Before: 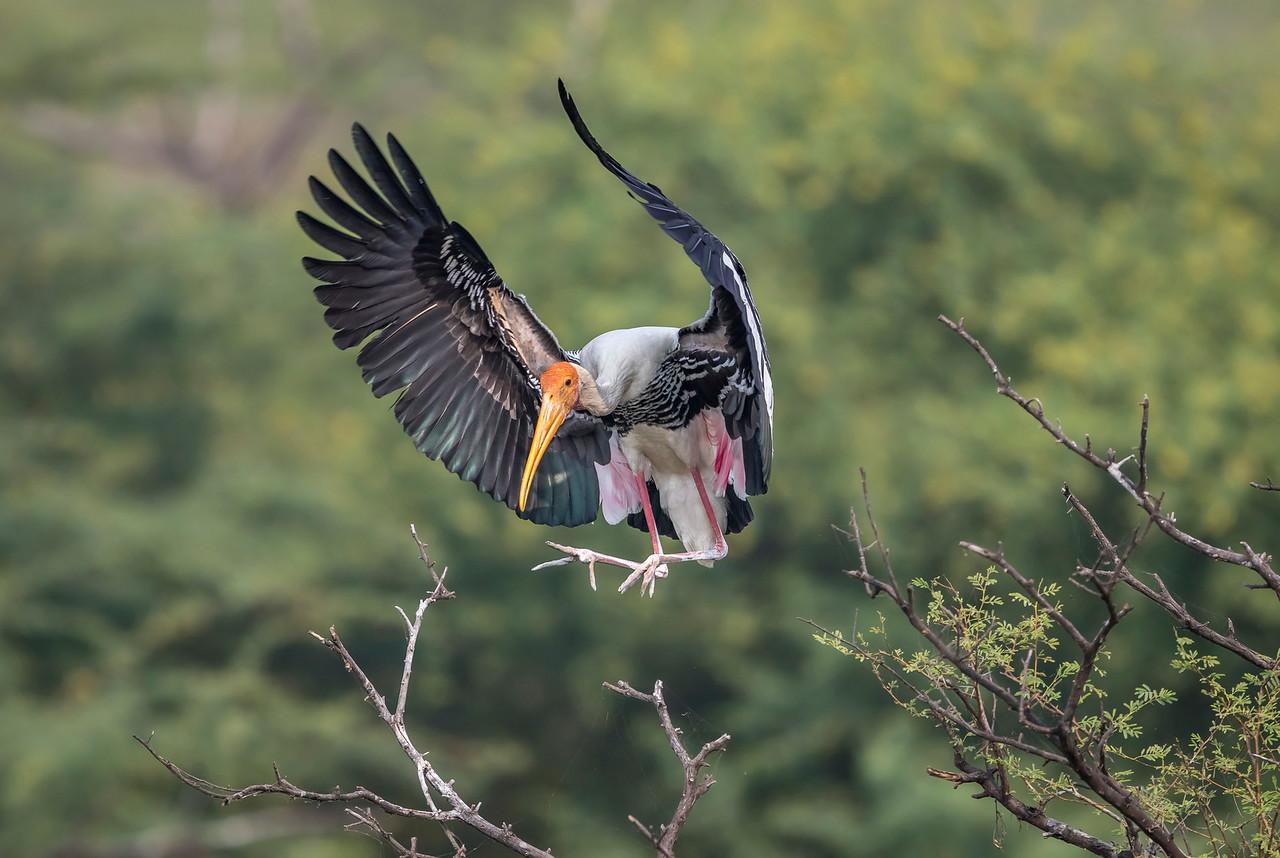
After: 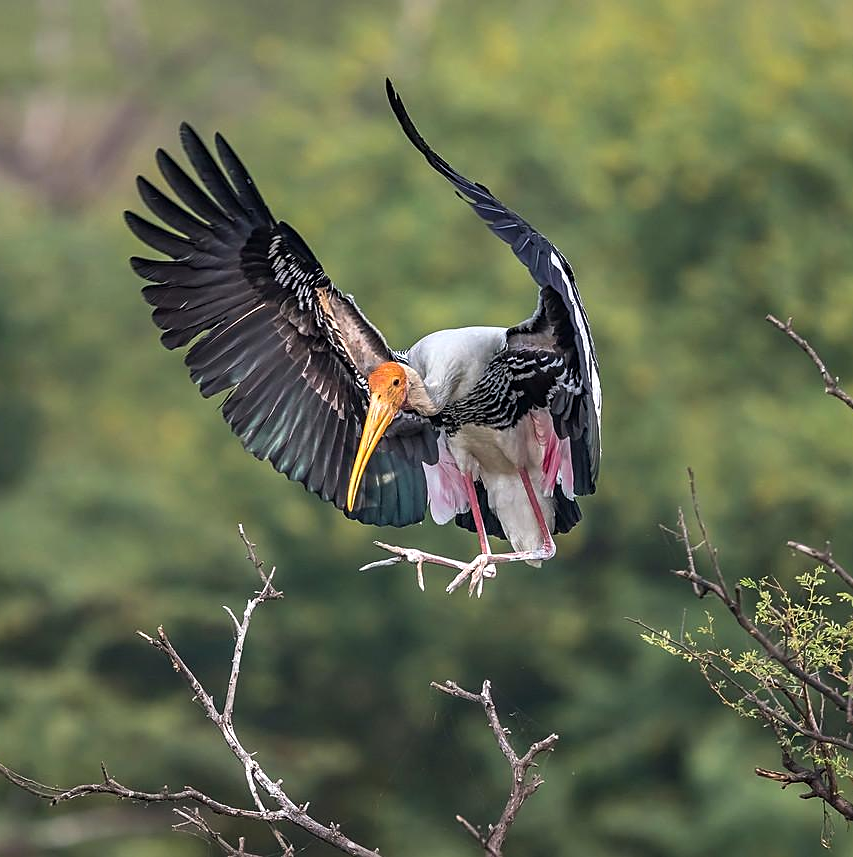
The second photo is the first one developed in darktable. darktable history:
crop and rotate: left 13.442%, right 19.878%
sharpen: on, module defaults
color balance rgb: perceptual saturation grading › global saturation 0.511%, perceptual brilliance grading › highlights 4.791%, perceptual brilliance grading › shadows -9.509%, global vibrance 25.118%
contrast brightness saturation: saturation -0.055
